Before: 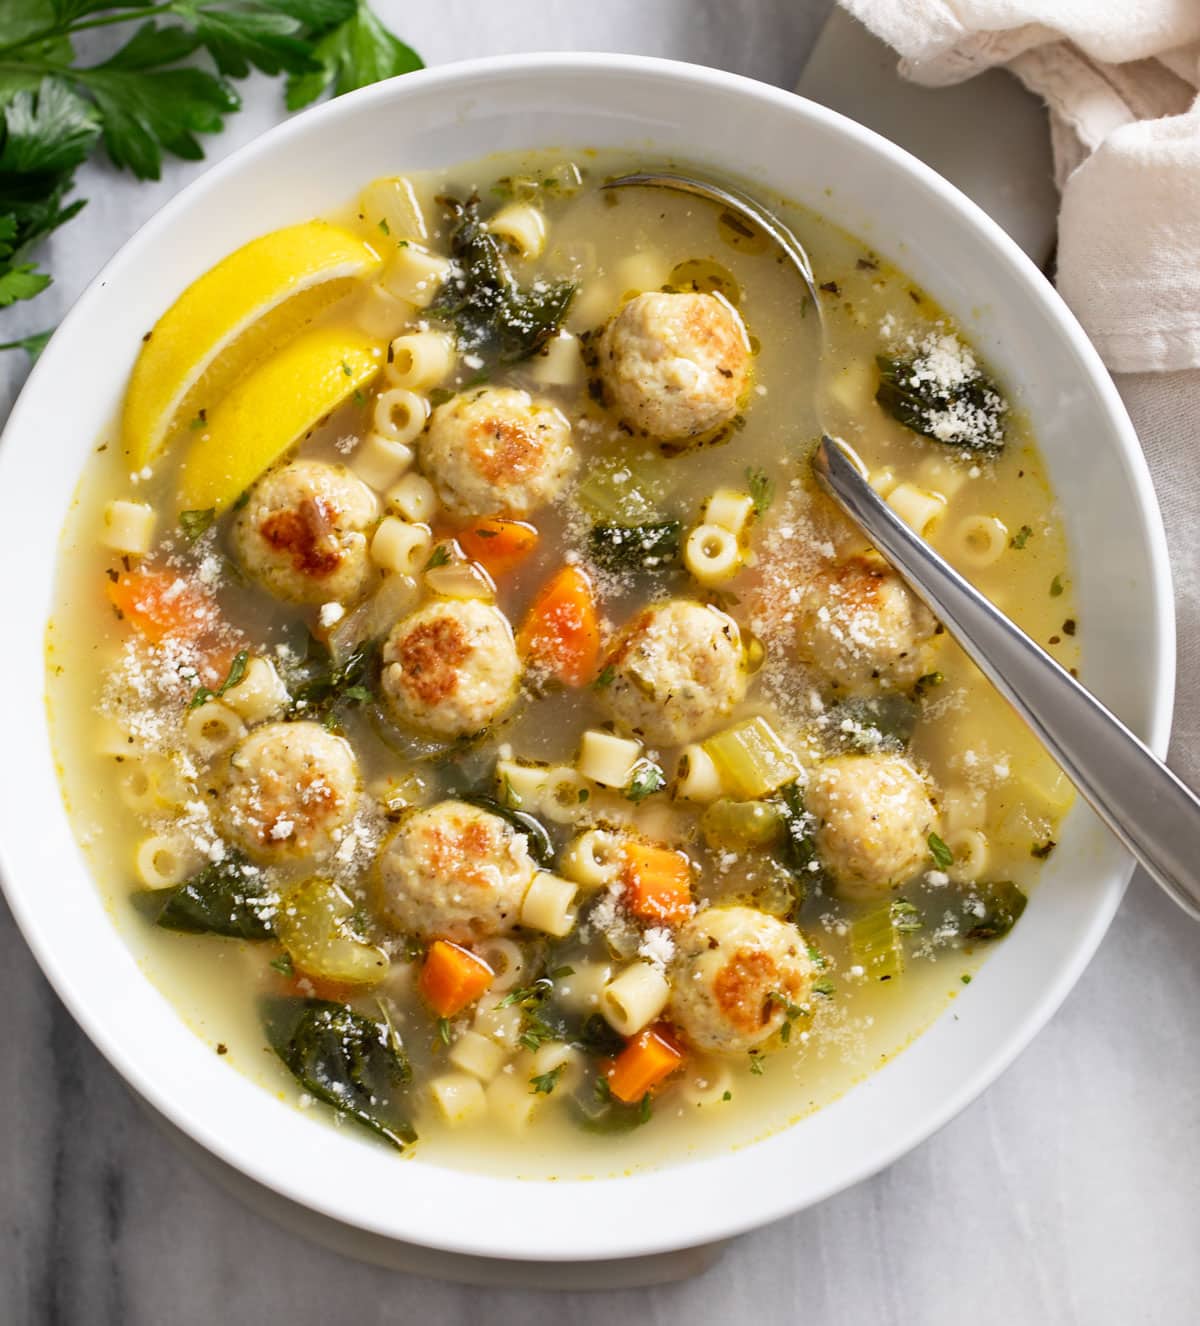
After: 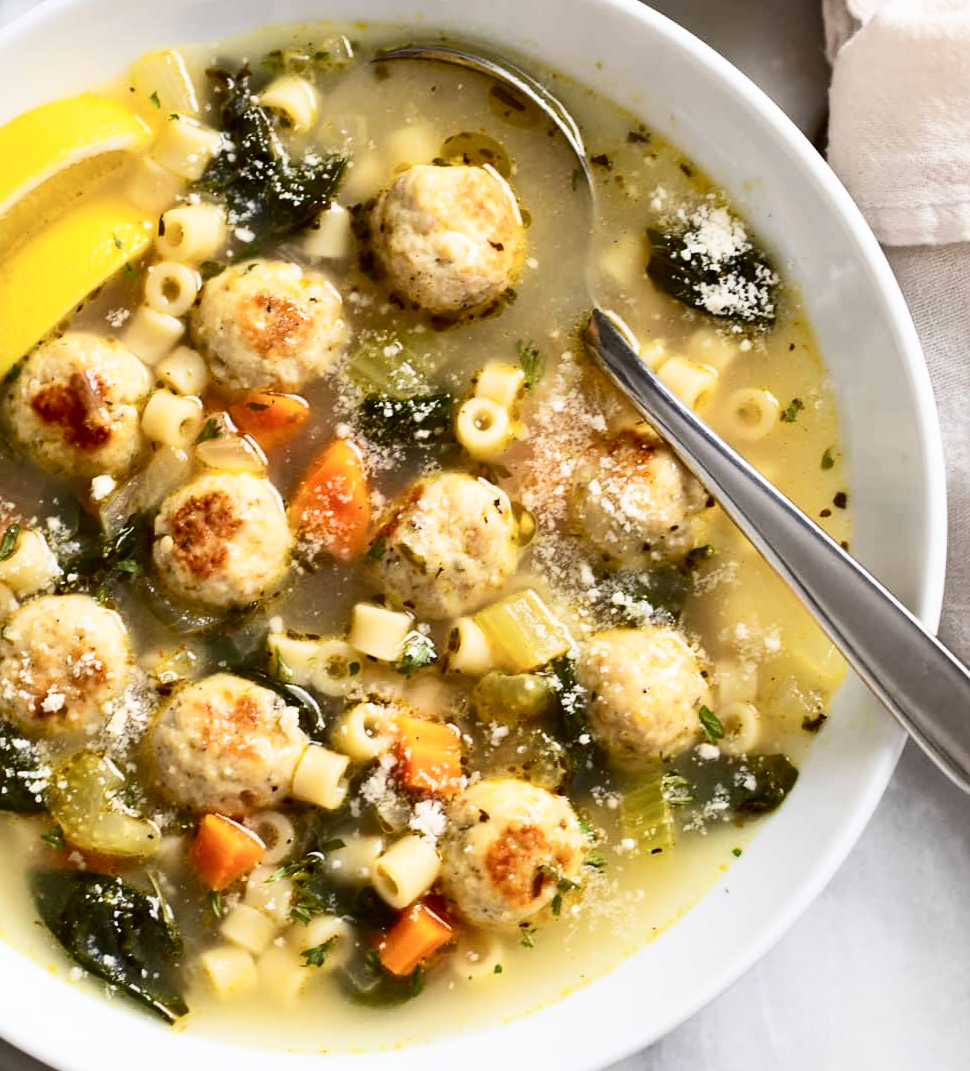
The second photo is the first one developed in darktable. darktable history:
crop: left 19.159%, top 9.58%, bottom 9.58%
contrast brightness saturation: contrast 0.28
